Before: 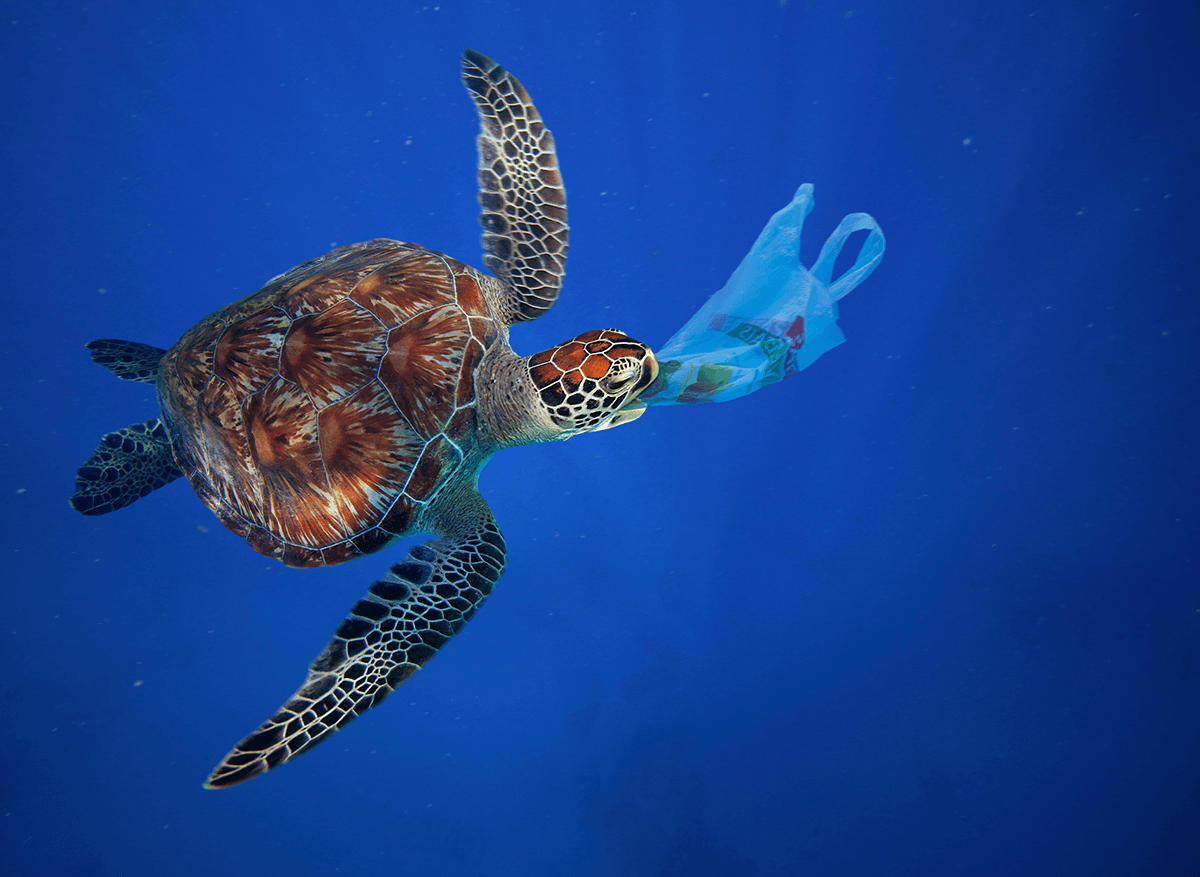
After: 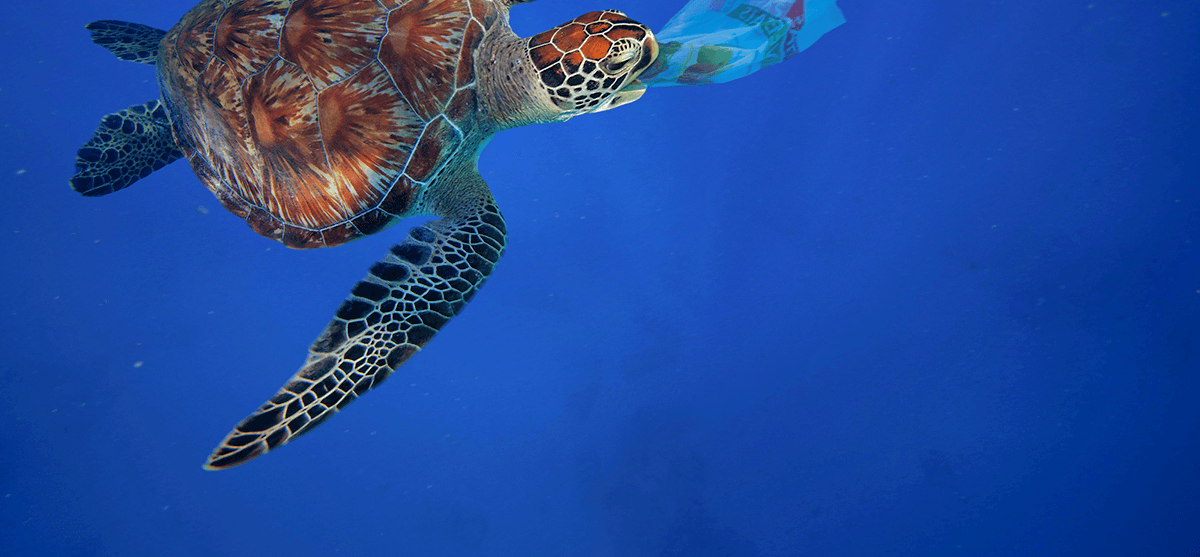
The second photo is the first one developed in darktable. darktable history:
crop and rotate: top 36.435%
shadows and highlights: on, module defaults
